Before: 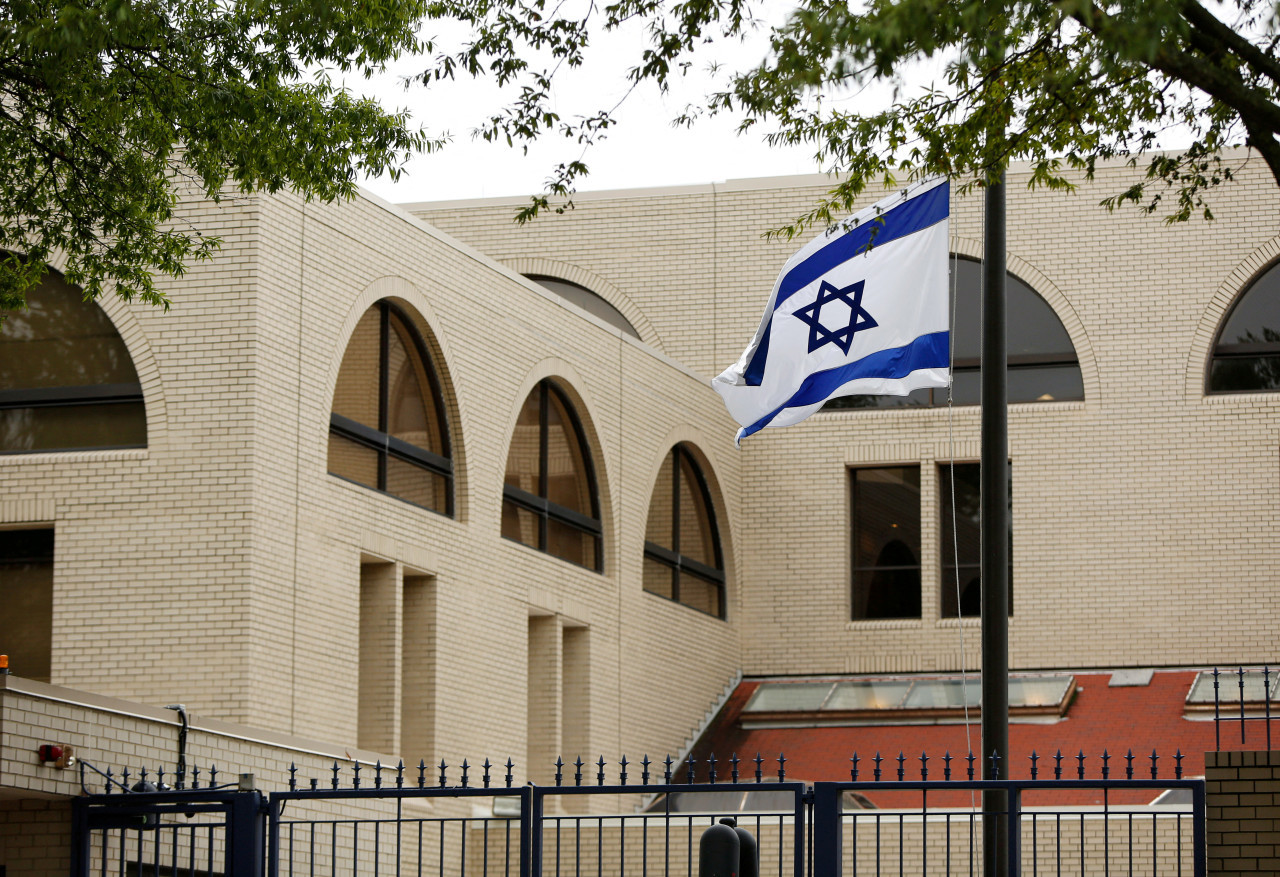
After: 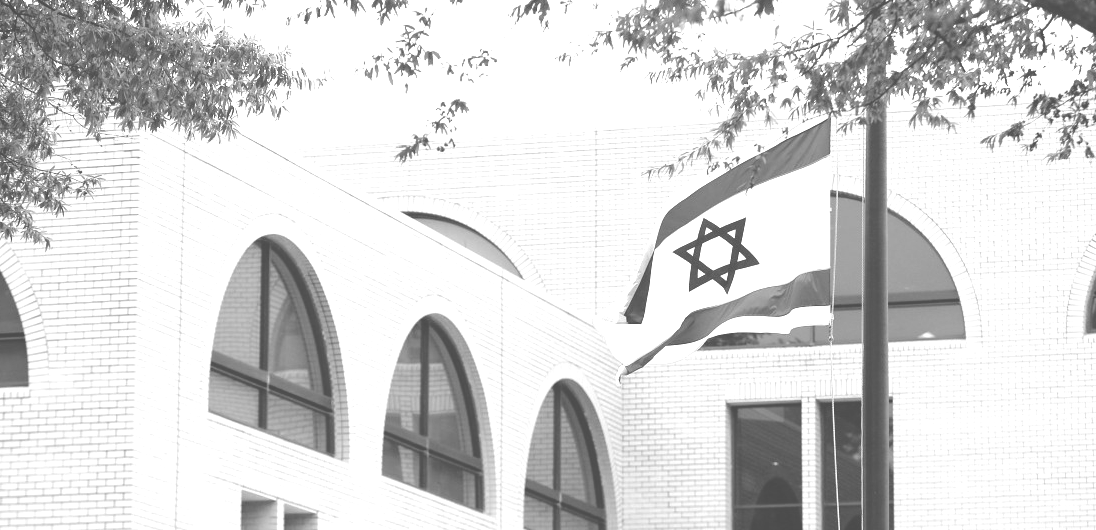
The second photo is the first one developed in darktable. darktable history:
white balance: red 0.871, blue 1.249
crop and rotate: left 9.345%, top 7.22%, right 4.982%, bottom 32.331%
colorize: hue 34.49°, saturation 35.33%, source mix 100%, lightness 55%, version 1
monochrome: on, module defaults
